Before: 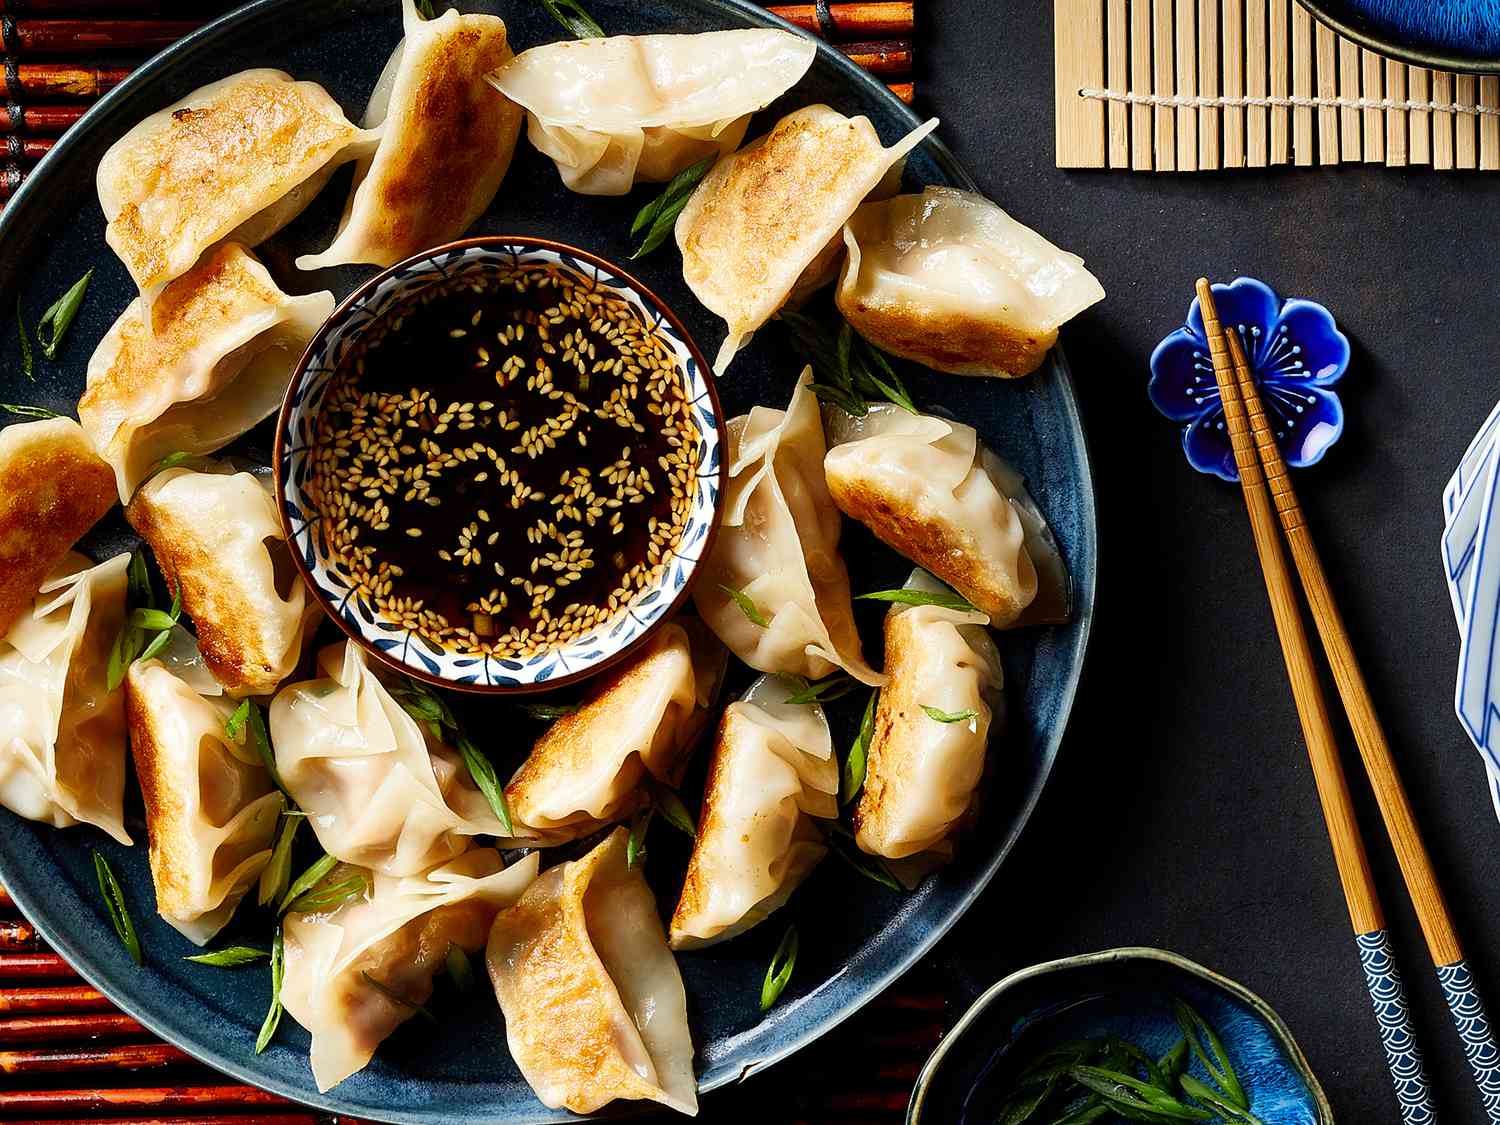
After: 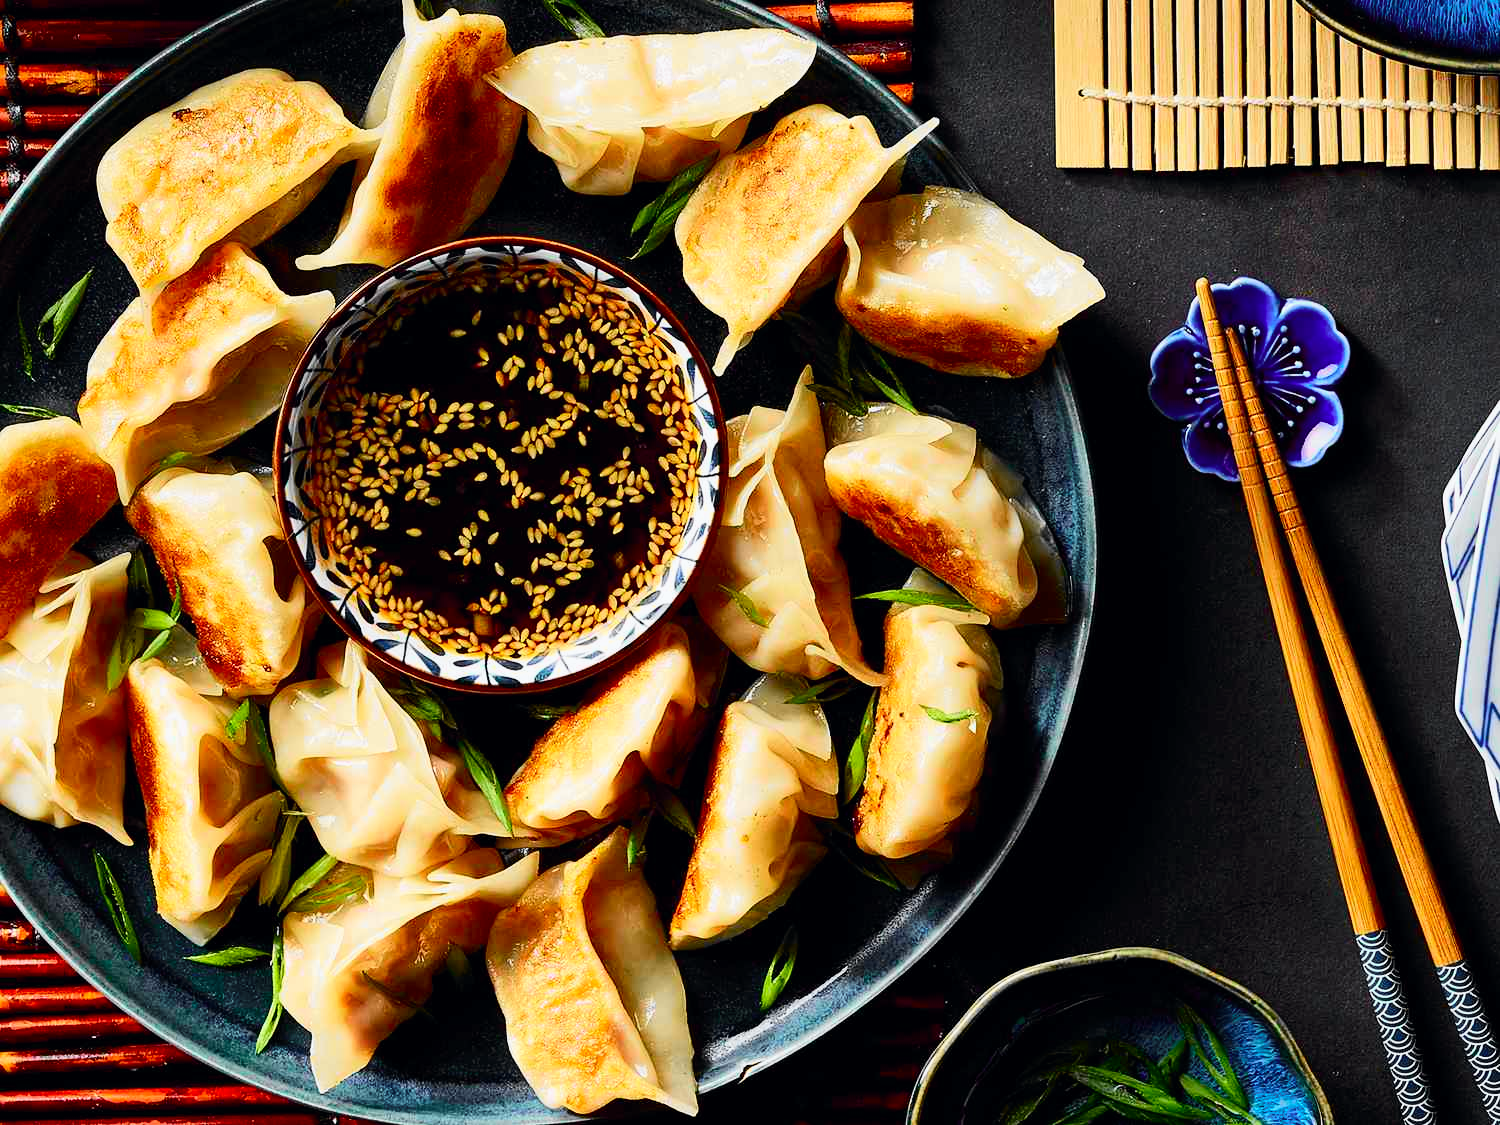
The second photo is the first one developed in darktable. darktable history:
tone curve: curves: ch0 [(0, 0) (0.071, 0.047) (0.266, 0.26) (0.491, 0.552) (0.753, 0.818) (1, 0.983)]; ch1 [(0, 0) (0.346, 0.307) (0.408, 0.369) (0.463, 0.443) (0.482, 0.493) (0.502, 0.5) (0.517, 0.518) (0.55, 0.573) (0.597, 0.641) (0.651, 0.709) (1, 1)]; ch2 [(0, 0) (0.346, 0.34) (0.434, 0.46) (0.485, 0.494) (0.5, 0.494) (0.517, 0.506) (0.535, 0.545) (0.583, 0.634) (0.625, 0.686) (1, 1)], color space Lab, independent channels, preserve colors none
